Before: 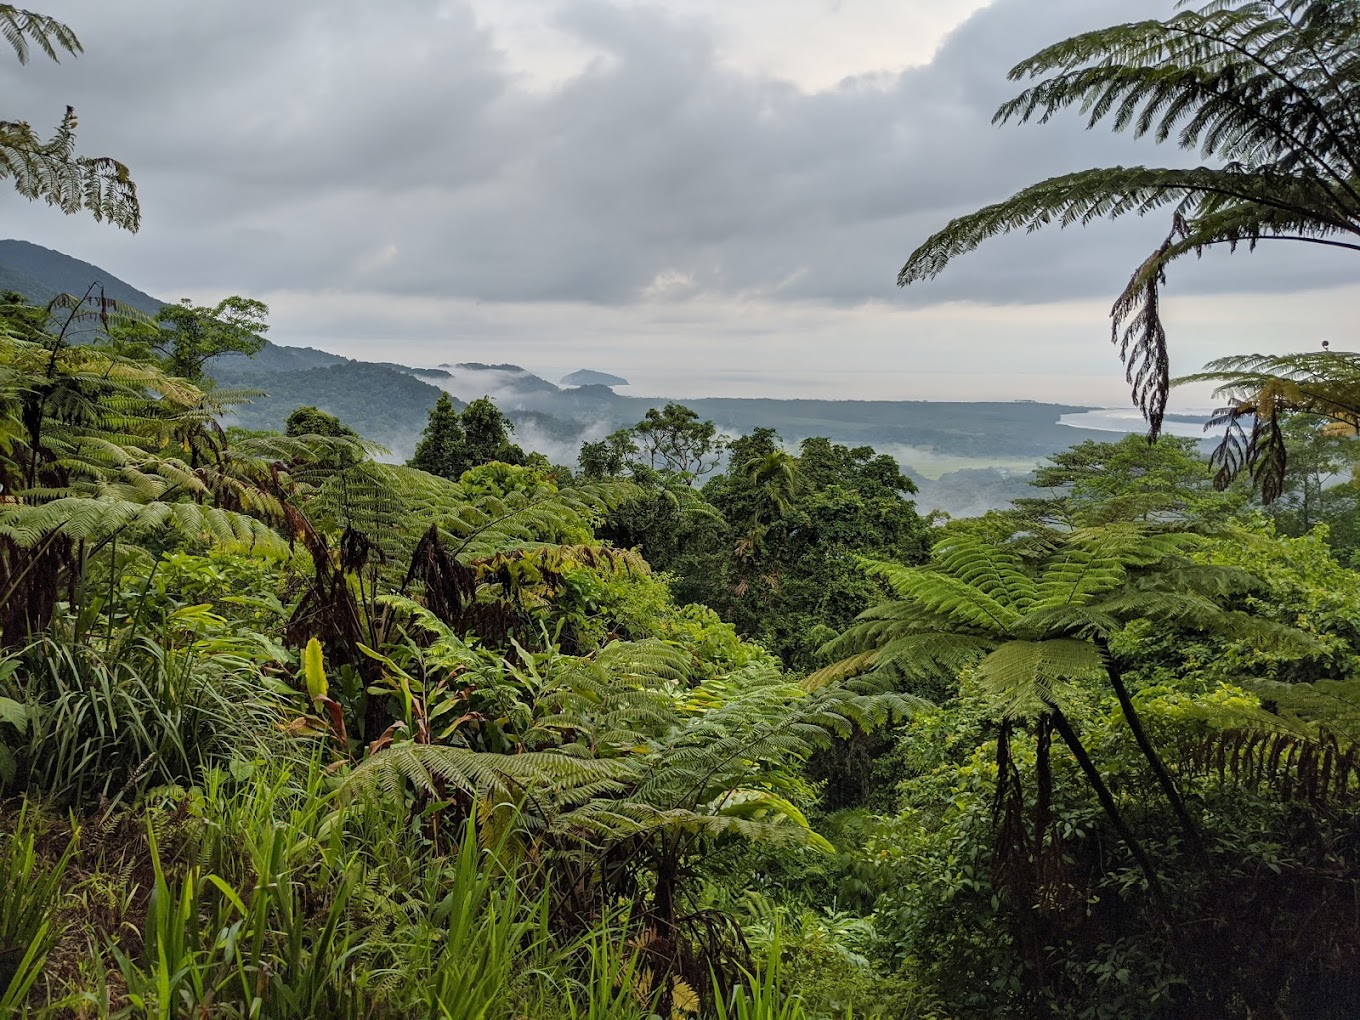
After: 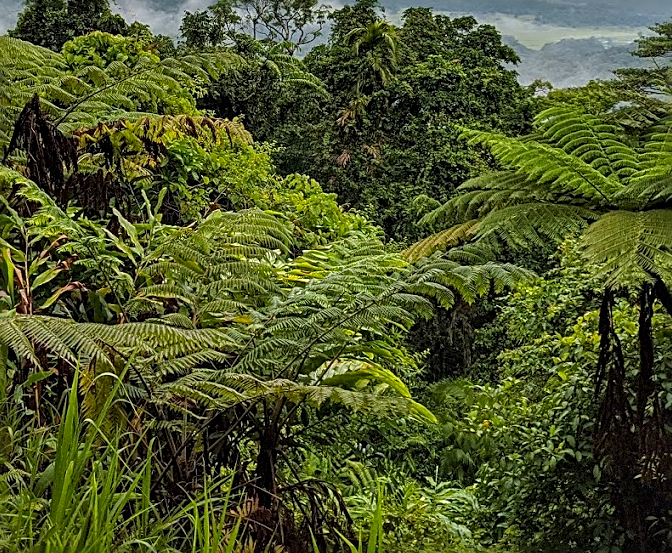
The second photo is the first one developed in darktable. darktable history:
sharpen: radius 2.536, amount 0.62
crop: left 29.271%, top 42.179%, right 21.271%, bottom 3.513%
contrast brightness saturation: contrast 0.039, saturation 0.165
local contrast: on, module defaults
